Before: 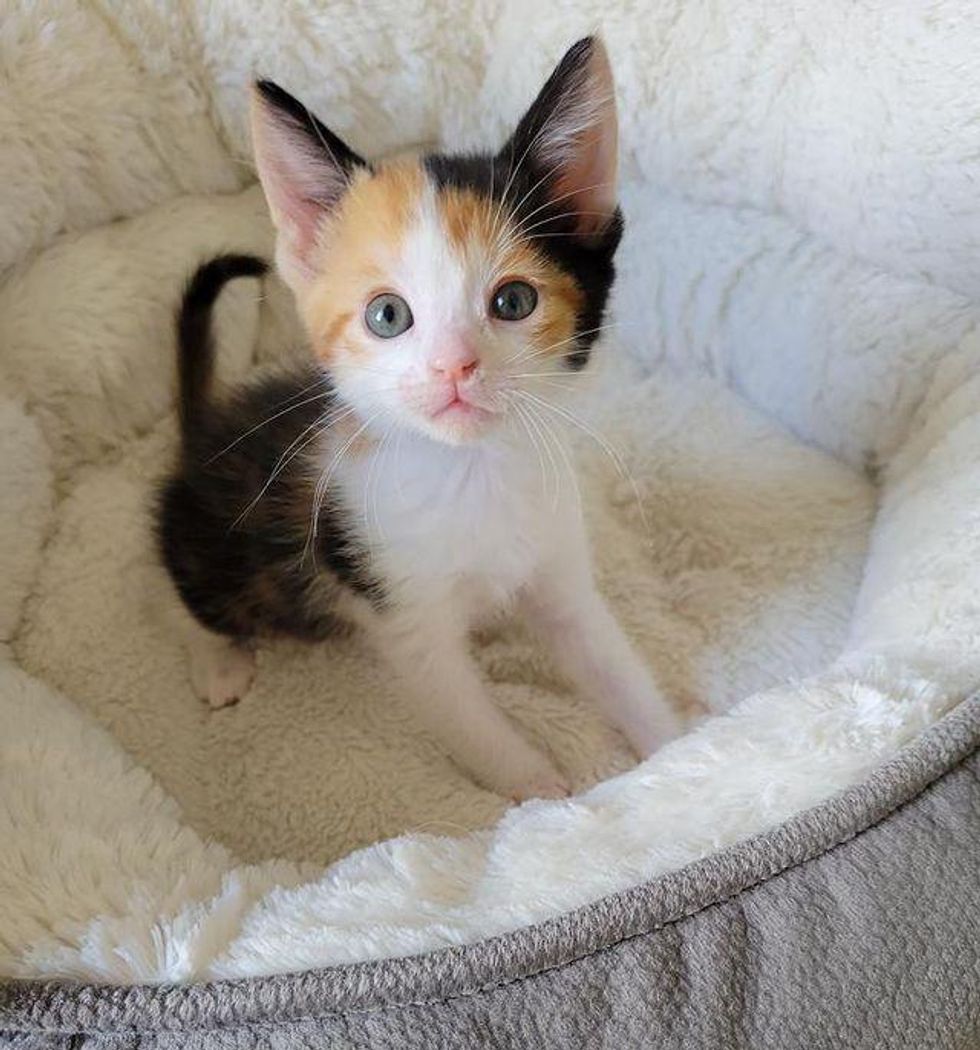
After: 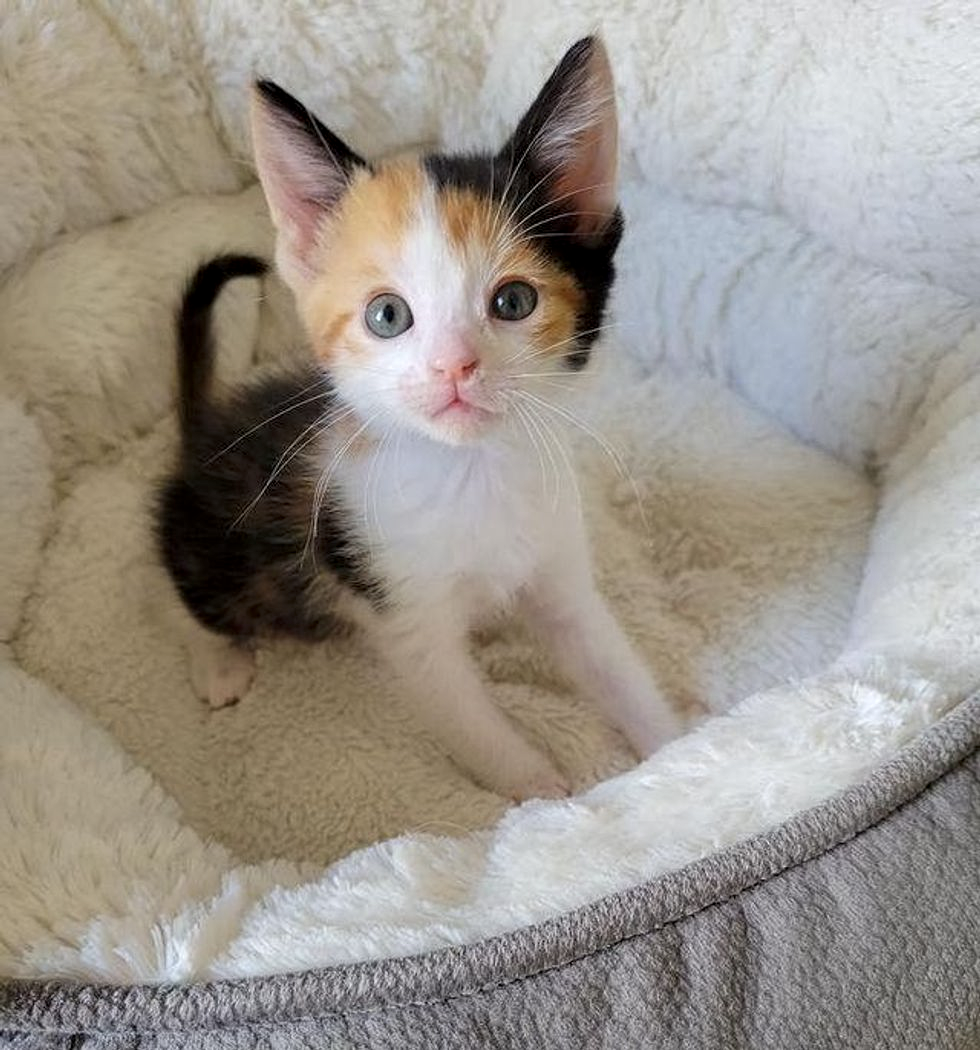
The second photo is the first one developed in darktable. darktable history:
local contrast: highlights 101%, shadows 103%, detail 119%, midtone range 0.2
shadows and highlights: shadows 29.57, highlights -30.34, low approximation 0.01, soften with gaussian
contrast equalizer: y [[0.5 ×6], [0.5 ×6], [0.5 ×6], [0 ×6], [0, 0, 0, 0.581, 0.011, 0]]
